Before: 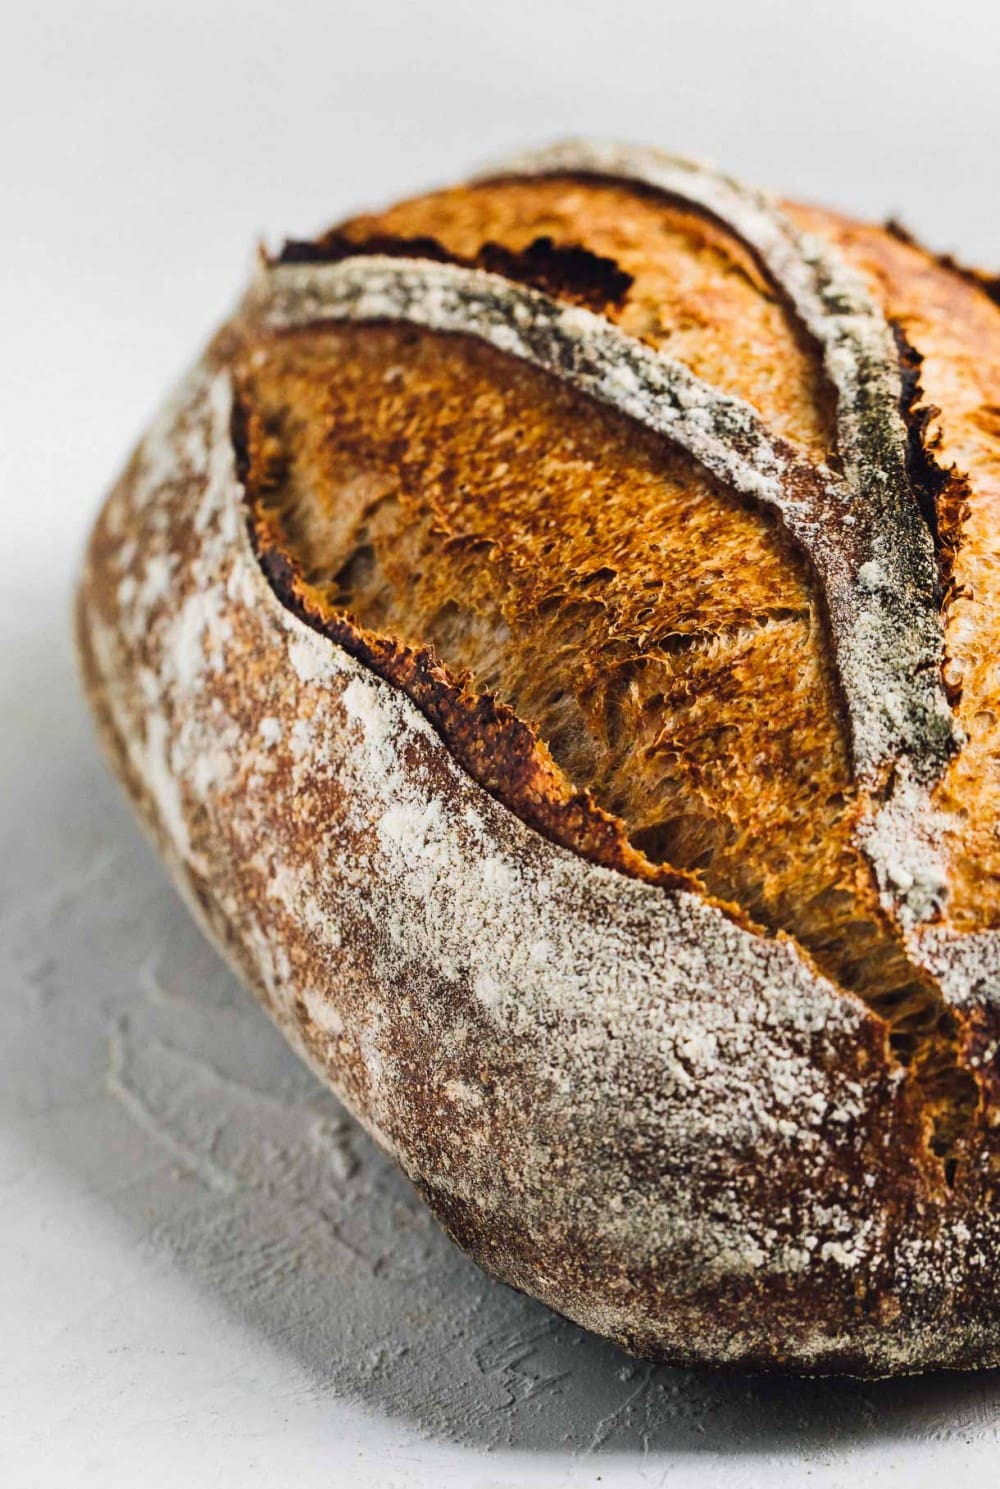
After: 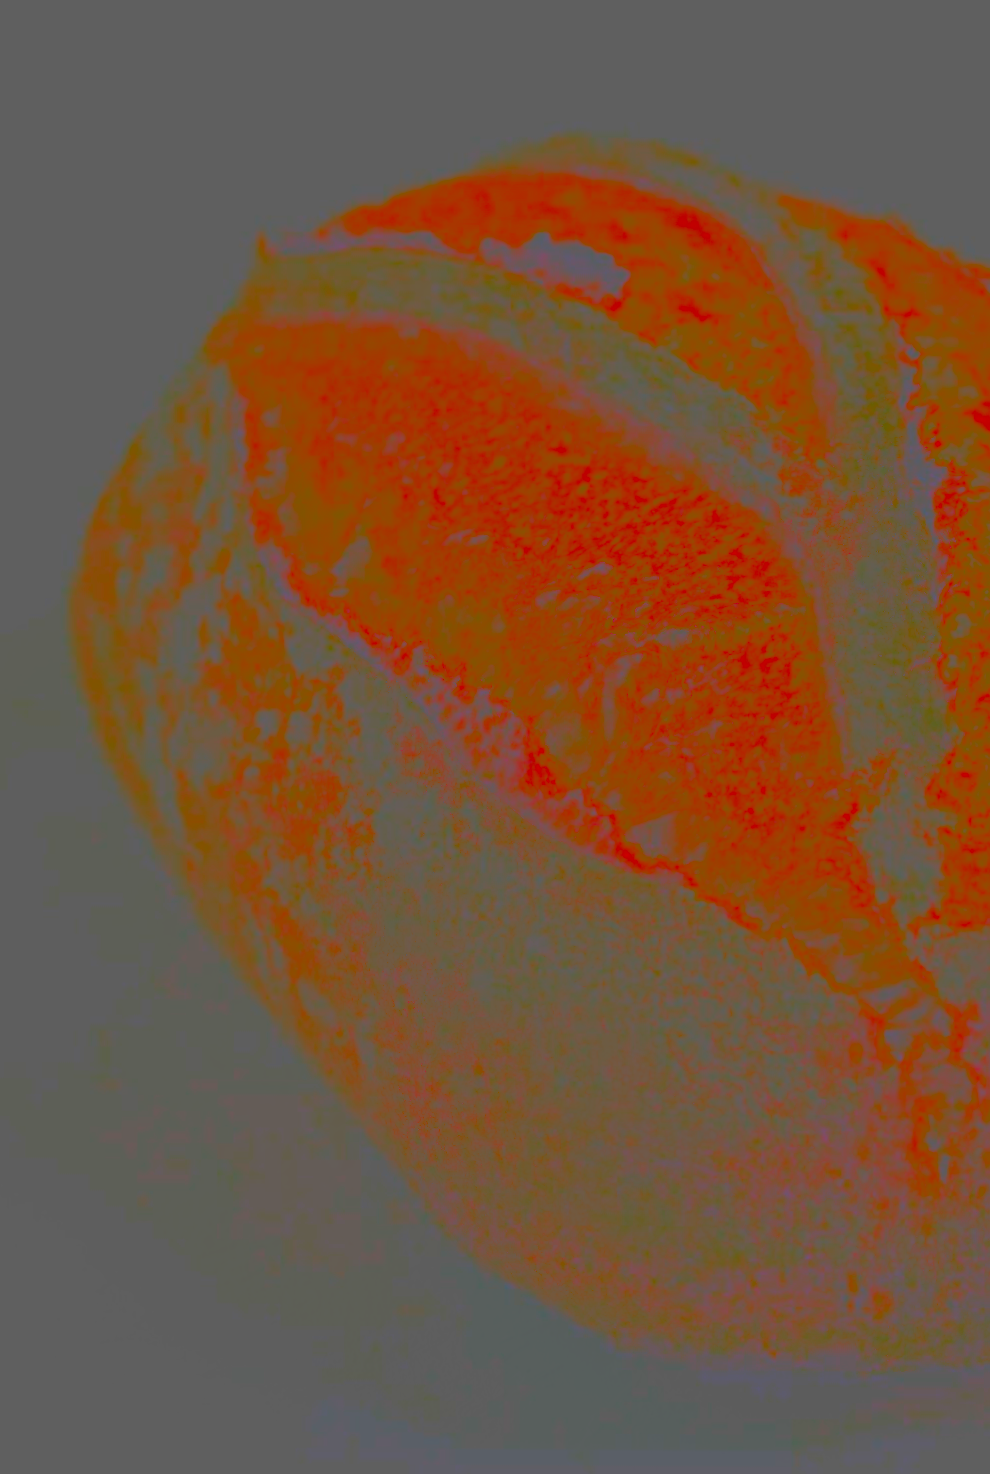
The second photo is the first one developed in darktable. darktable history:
contrast brightness saturation: contrast -0.987, brightness -0.166, saturation 0.76
crop and rotate: angle -0.368°
tone equalizer: luminance estimator HSV value / RGB max
